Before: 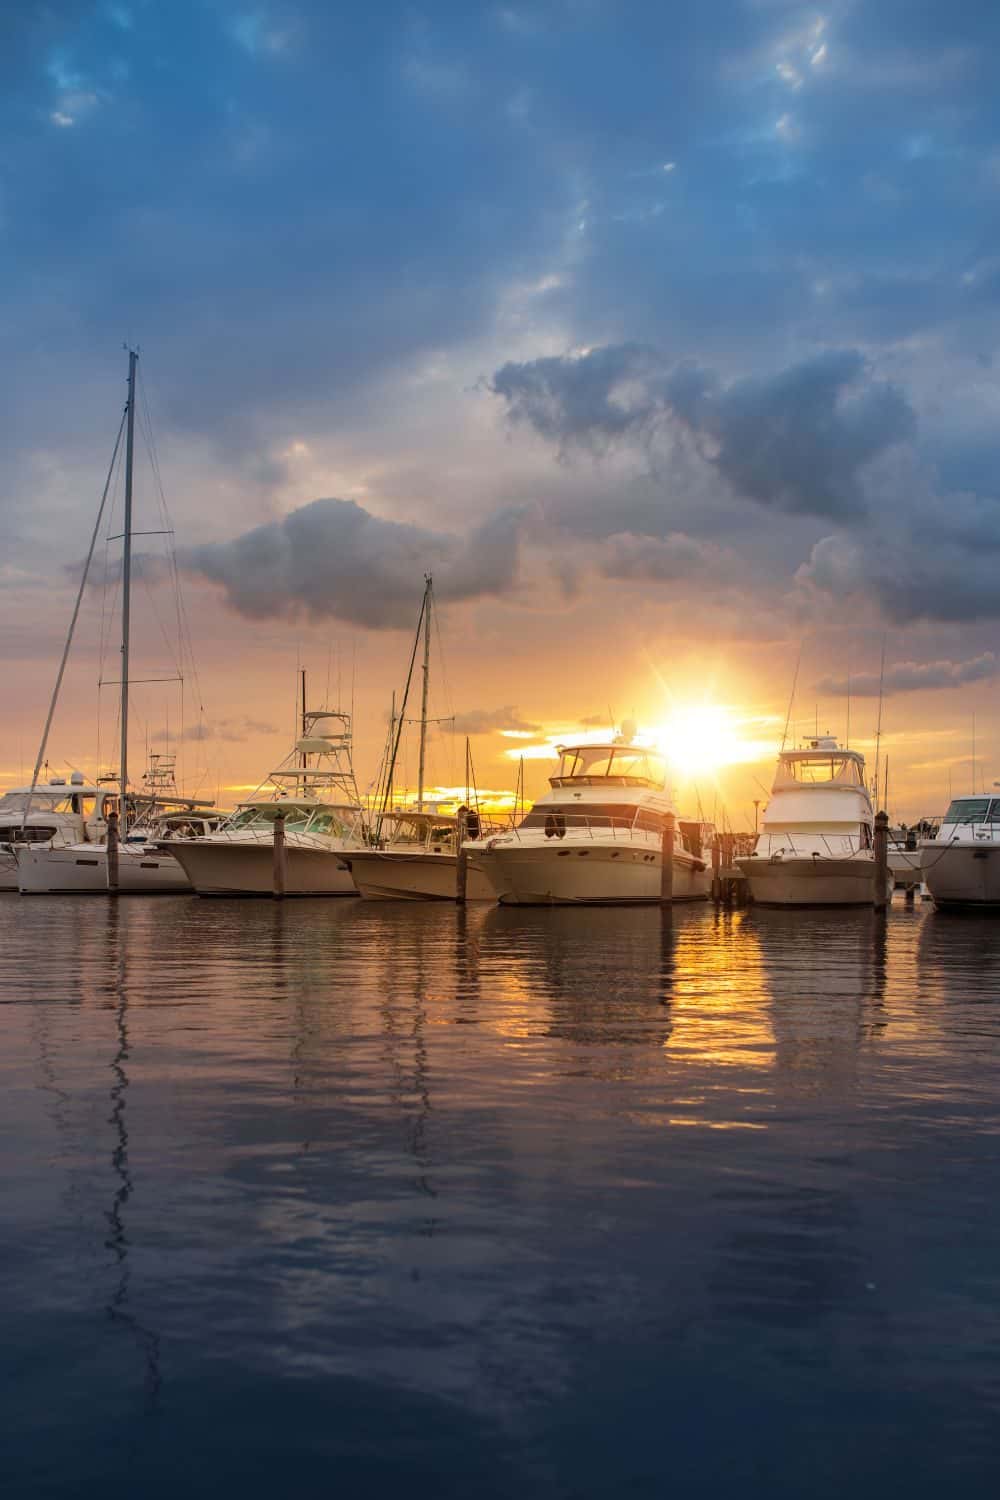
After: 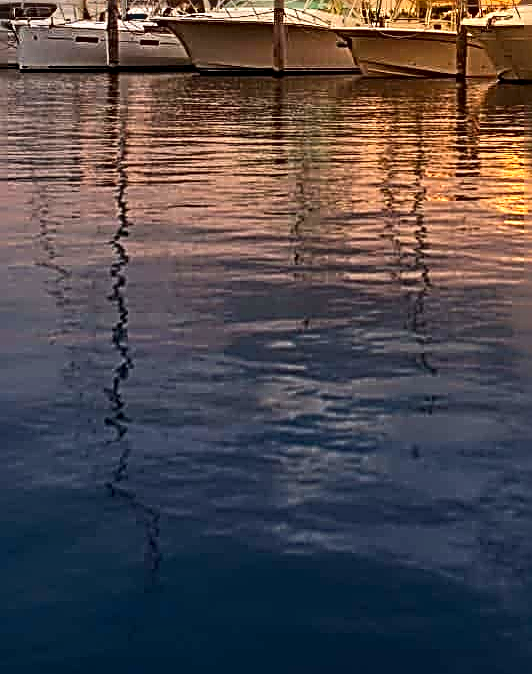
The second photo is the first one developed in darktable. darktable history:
exposure: exposure 0.241 EV, compensate highlight preservation false
local contrast: detail 130%
contrast brightness saturation: contrast 0.228, brightness 0.099, saturation 0.291
crop and rotate: top 54.907%, right 46.785%, bottom 0.099%
sharpen: radius 3.172, amount 1.732
